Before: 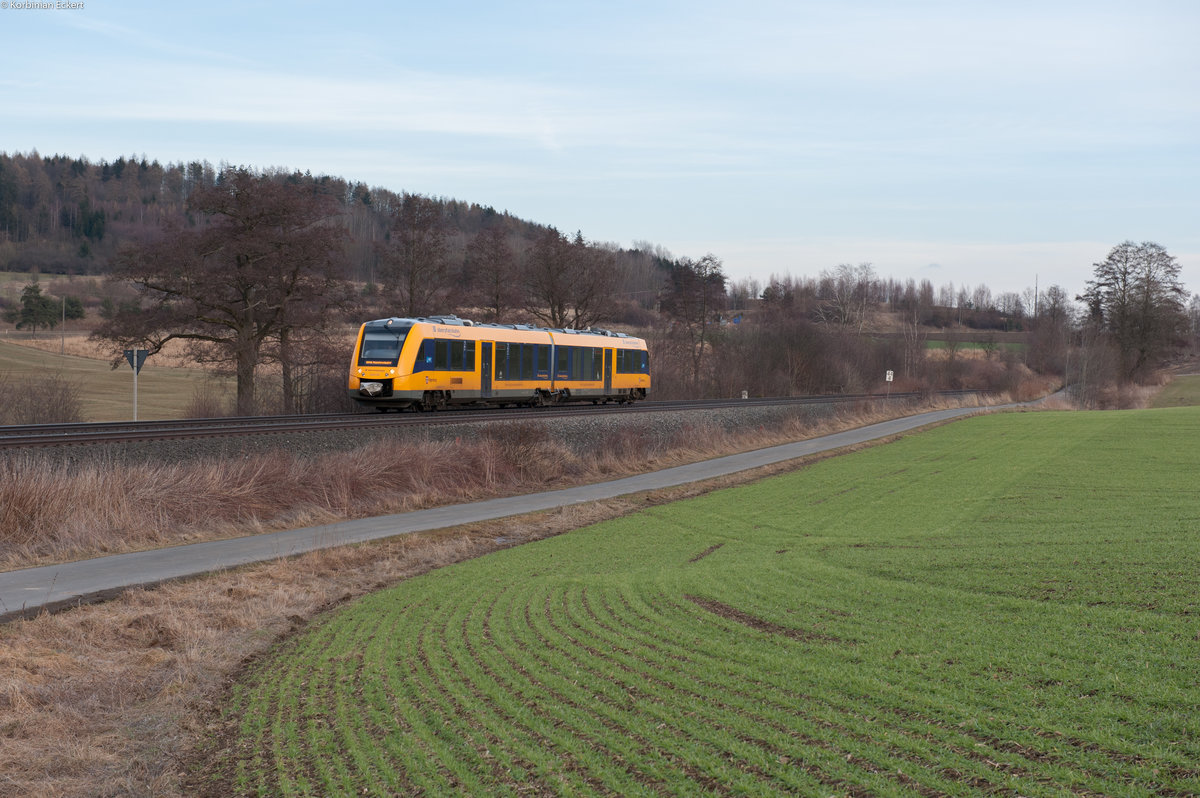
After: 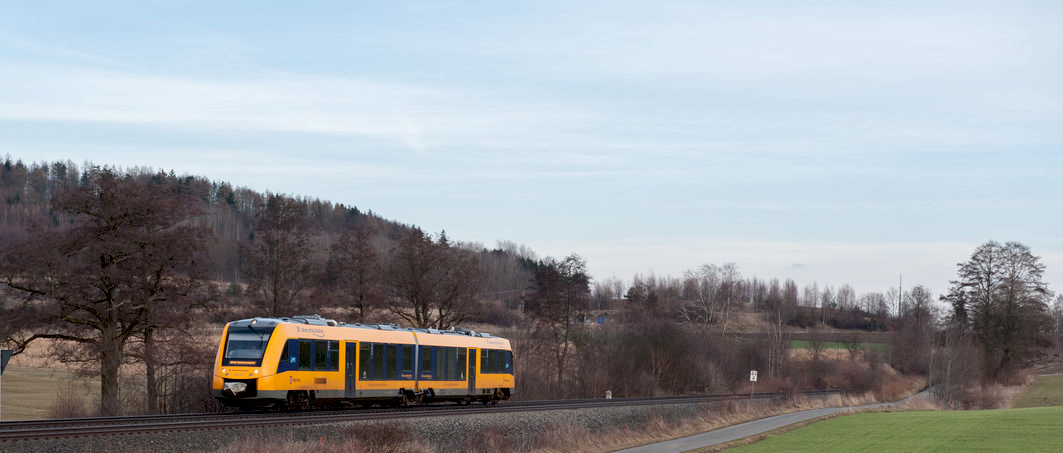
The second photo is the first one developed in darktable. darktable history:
crop and rotate: left 11.391%, bottom 43.153%
exposure: black level correction 0.01, exposure 0.008 EV, compensate highlight preservation false
local contrast: mode bilateral grid, contrast 20, coarseness 51, detail 132%, midtone range 0.2
